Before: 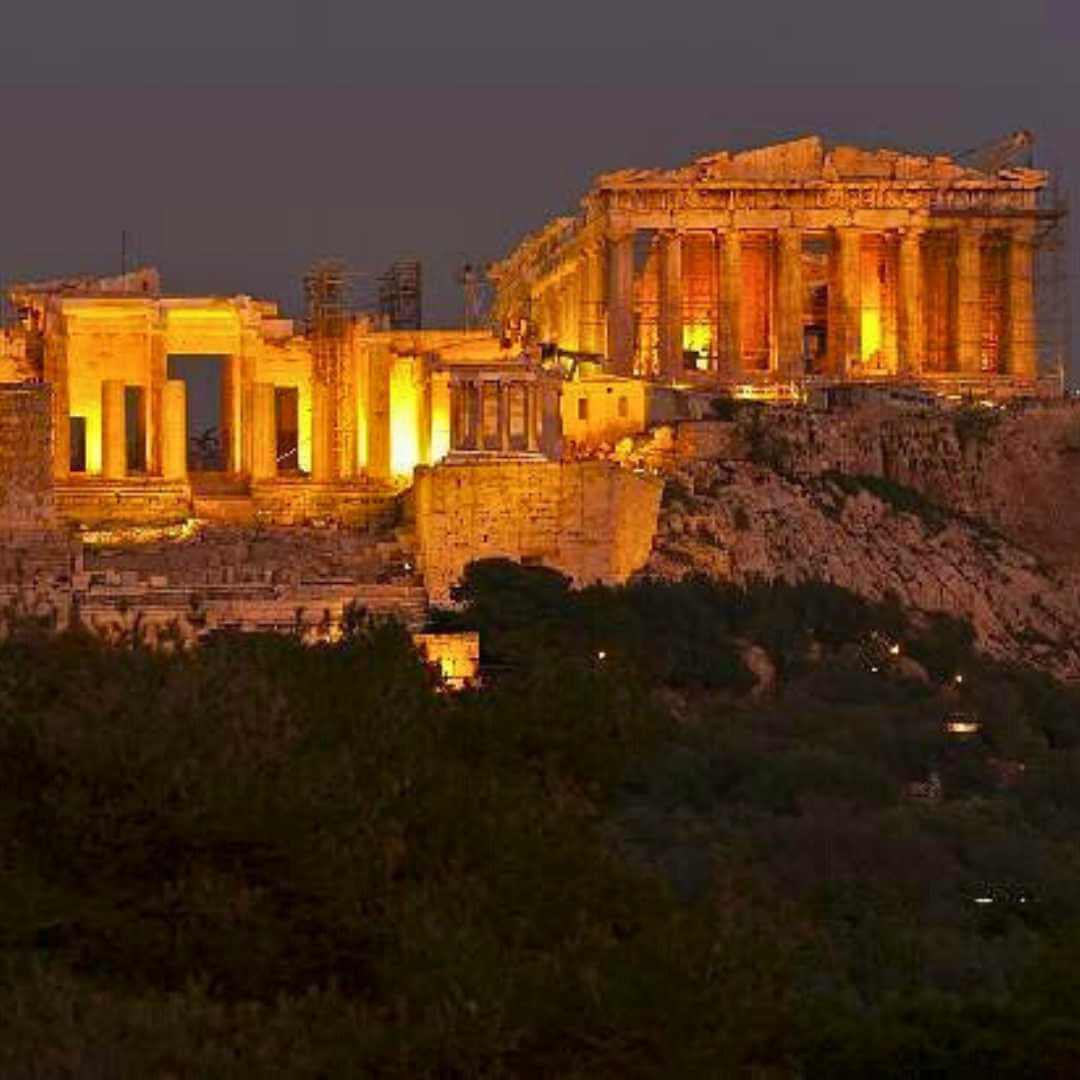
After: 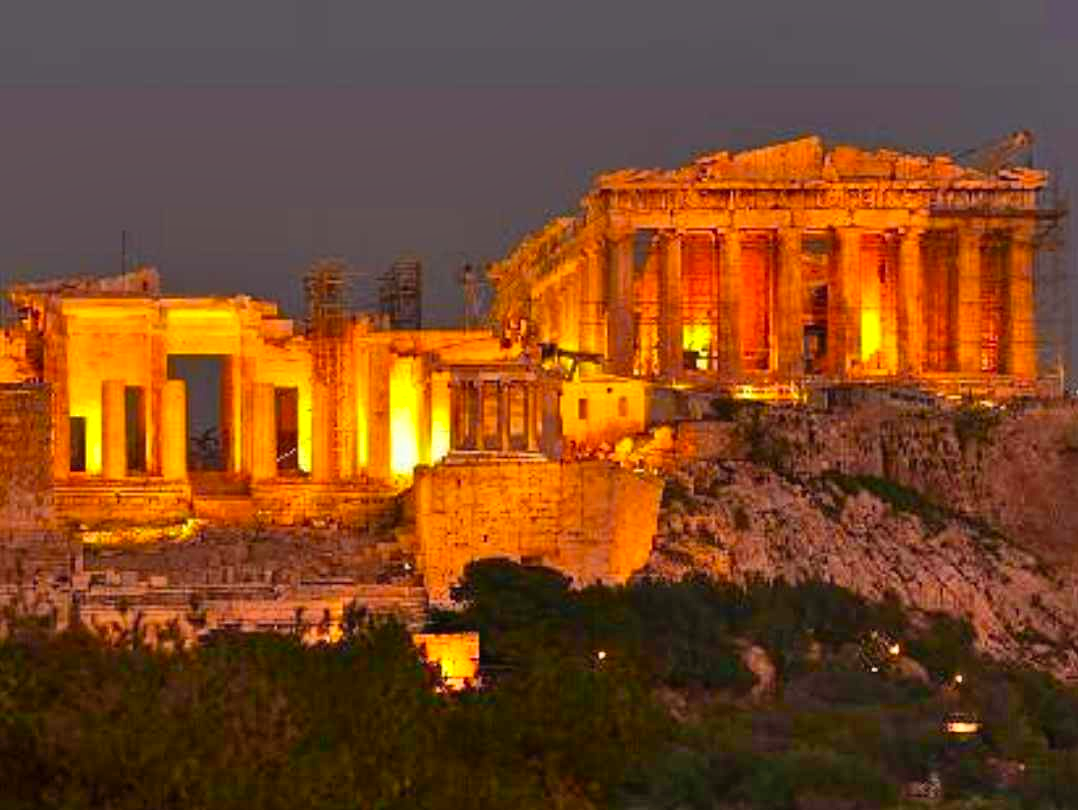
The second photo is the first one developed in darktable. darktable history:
crop: bottom 24.977%
color zones: curves: ch0 [(0.224, 0.526) (0.75, 0.5)]; ch1 [(0.055, 0.526) (0.224, 0.761) (0.377, 0.526) (0.75, 0.5)]
shadows and highlights: low approximation 0.01, soften with gaussian
